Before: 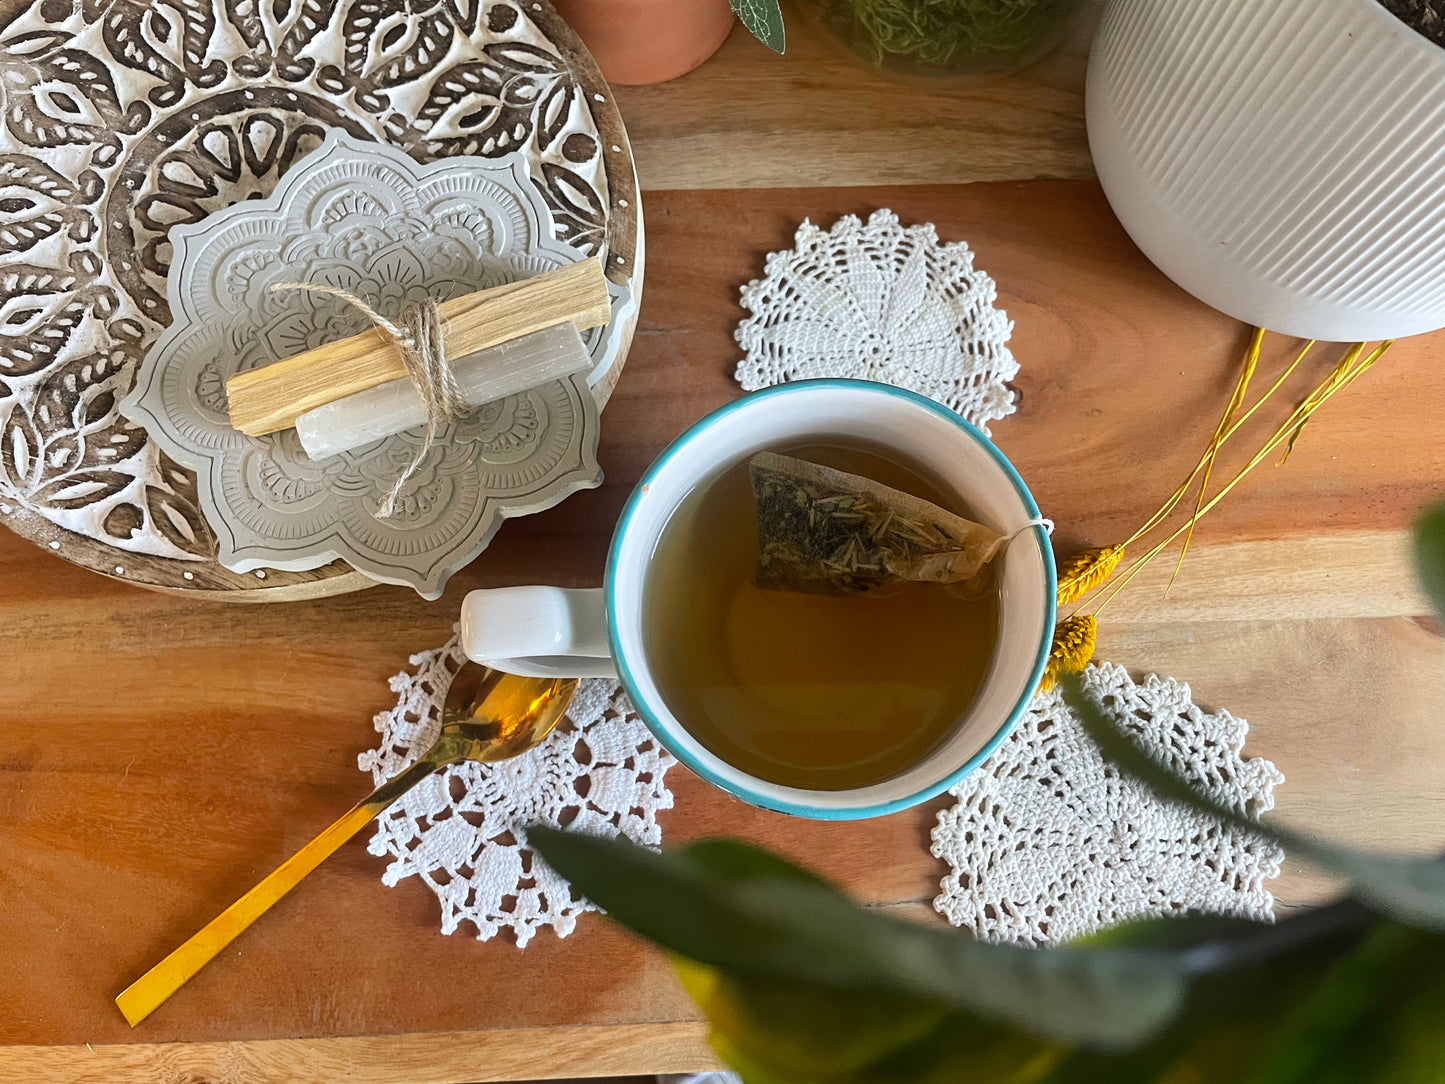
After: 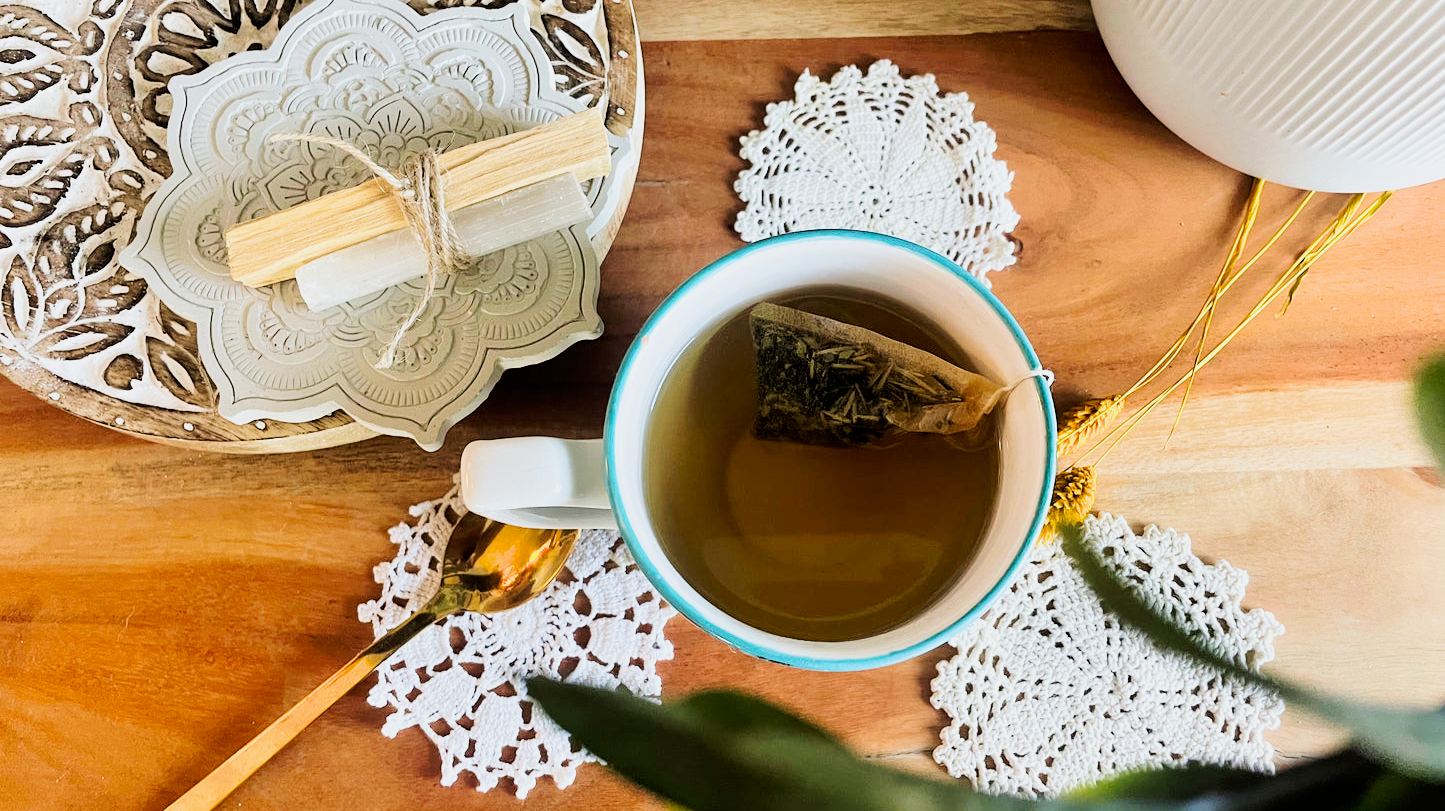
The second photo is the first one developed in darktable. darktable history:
velvia: strength 40.02%
crop: top 13.751%, bottom 11.351%
filmic rgb: black relative exposure -5.01 EV, white relative exposure 3.51 EV, hardness 3.16, contrast 1.19, highlights saturation mix -49.87%
exposure: black level correction 0, exposure 0.698 EV, compensate highlight preservation false
tone curve: curves: ch0 [(0, 0) (0.068, 0.031) (0.175, 0.132) (0.337, 0.304) (0.498, 0.511) (0.748, 0.762) (0.993, 0.954)]; ch1 [(0, 0) (0.294, 0.184) (0.359, 0.34) (0.362, 0.35) (0.43, 0.41) (0.469, 0.453) (0.495, 0.489) (0.54, 0.563) (0.612, 0.641) (1, 1)]; ch2 [(0, 0) (0.431, 0.419) (0.495, 0.502) (0.524, 0.534) (0.557, 0.56) (0.634, 0.654) (0.728, 0.722) (1, 1)], preserve colors none
